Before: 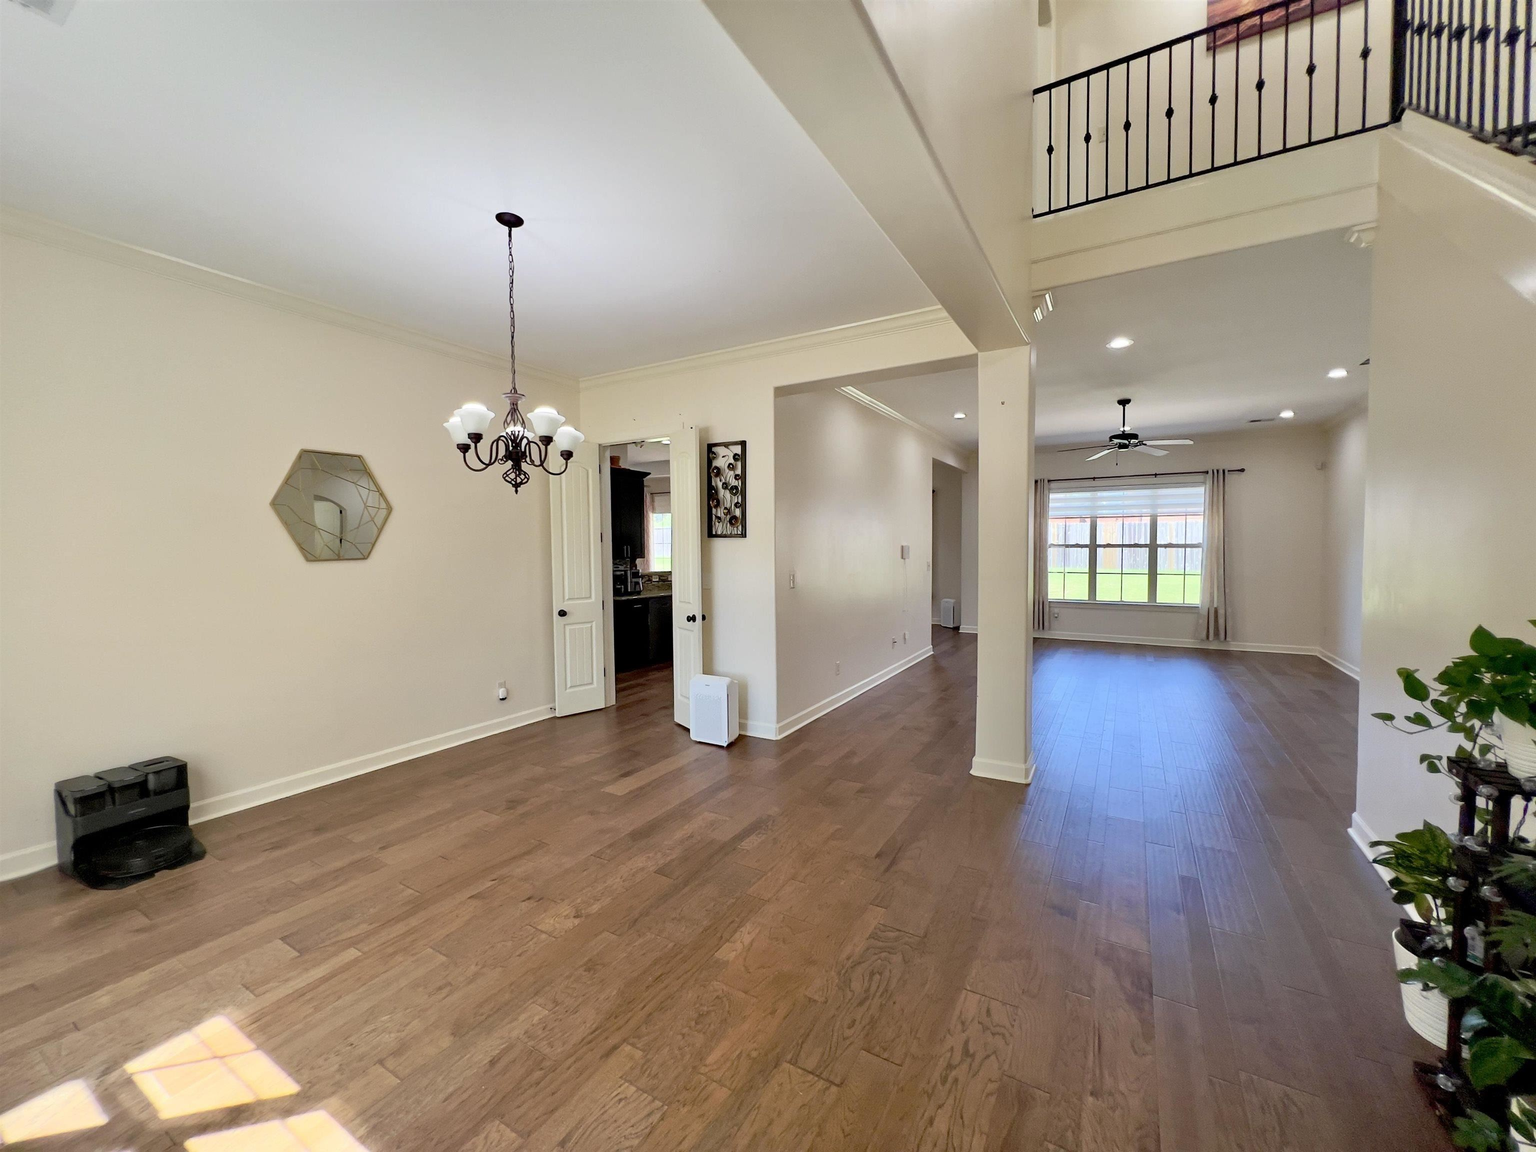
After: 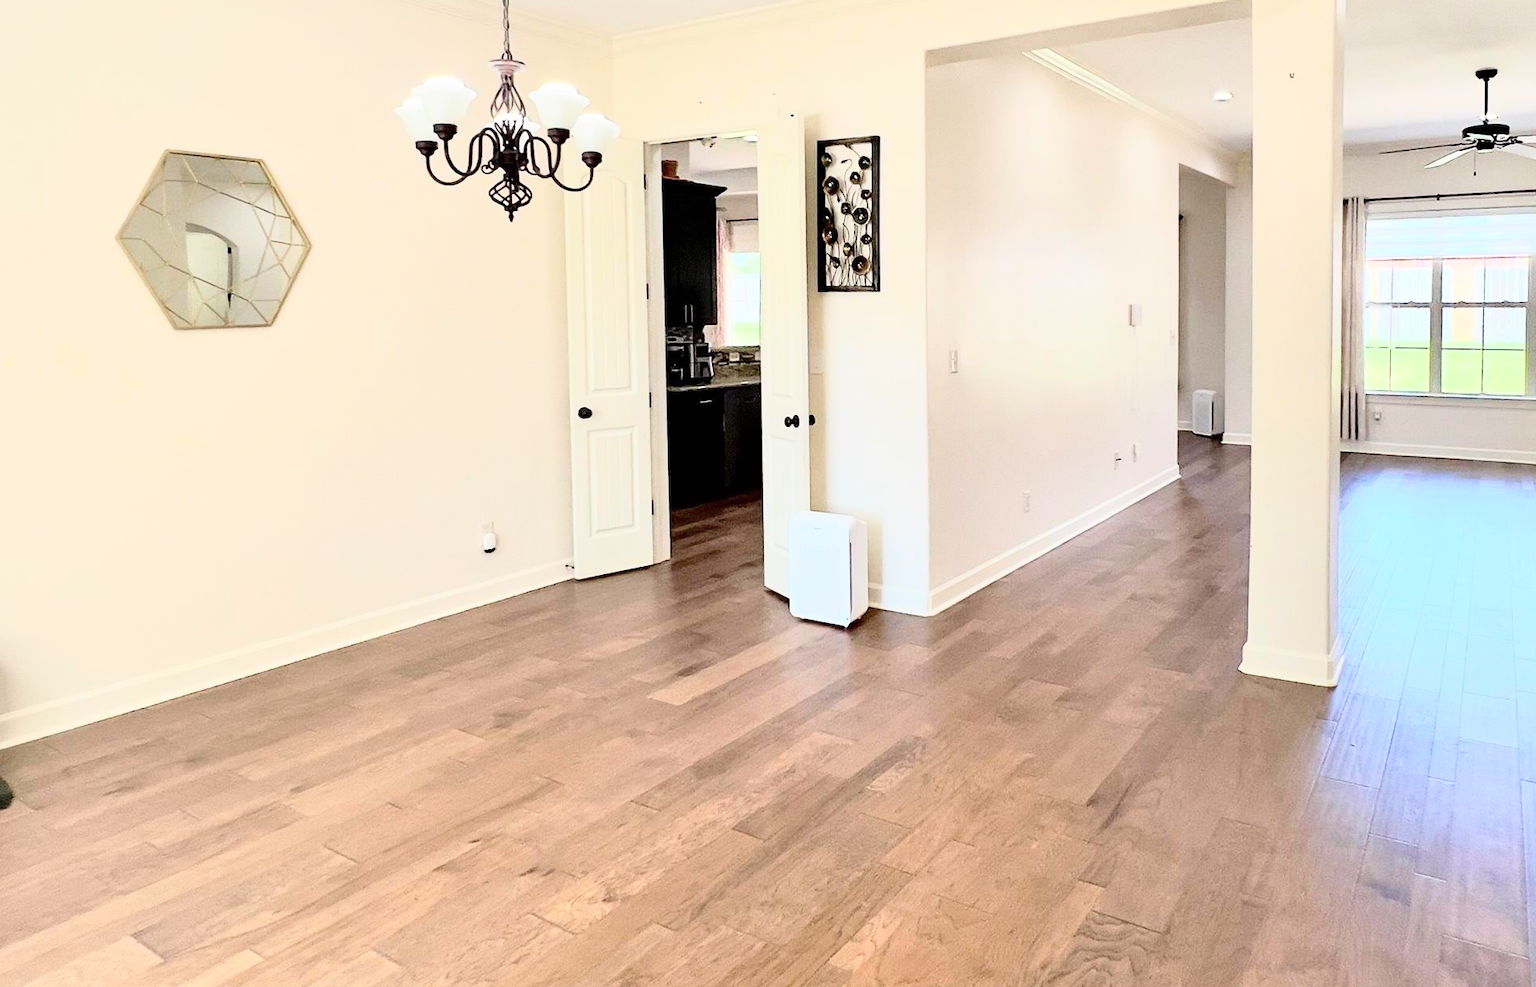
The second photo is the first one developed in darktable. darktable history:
exposure: exposure -0.011 EV, compensate highlight preservation false
tone curve: curves: ch0 [(0, 0) (0.003, 0.003) (0.011, 0.012) (0.025, 0.027) (0.044, 0.048) (0.069, 0.074) (0.1, 0.117) (0.136, 0.177) (0.177, 0.246) (0.224, 0.324) (0.277, 0.422) (0.335, 0.531) (0.399, 0.633) (0.468, 0.733) (0.543, 0.824) (0.623, 0.895) (0.709, 0.938) (0.801, 0.961) (0.898, 0.98) (1, 1)], color space Lab, independent channels, preserve colors none
crop: left 12.9%, top 30.914%, right 24.788%, bottom 15.64%
